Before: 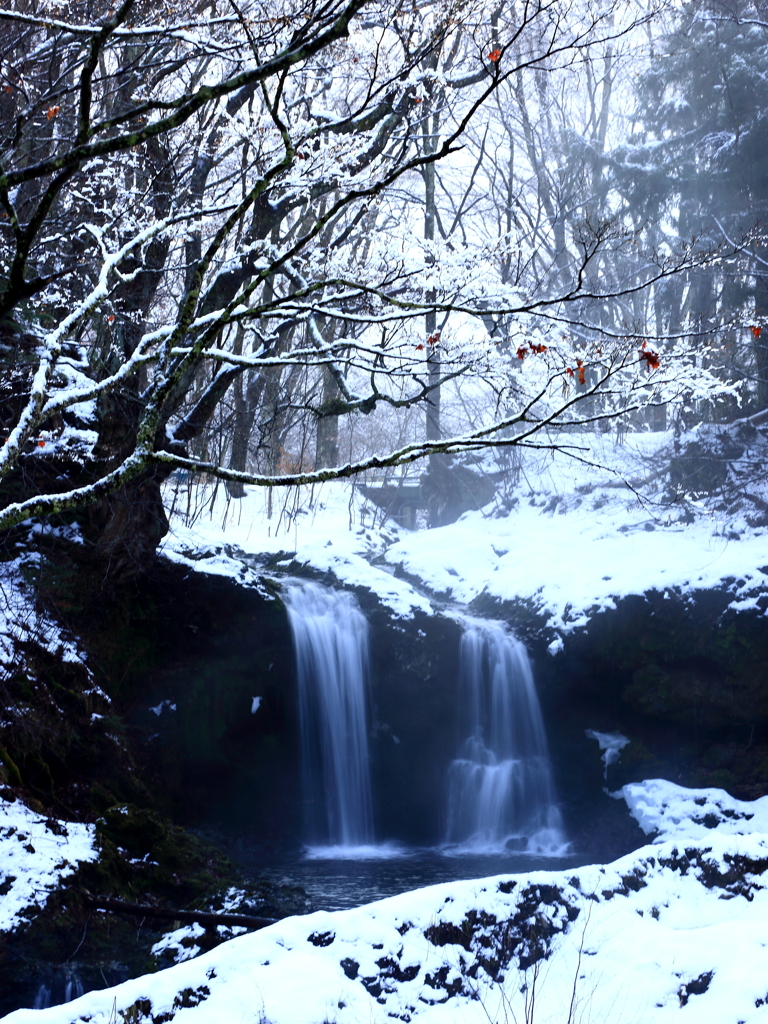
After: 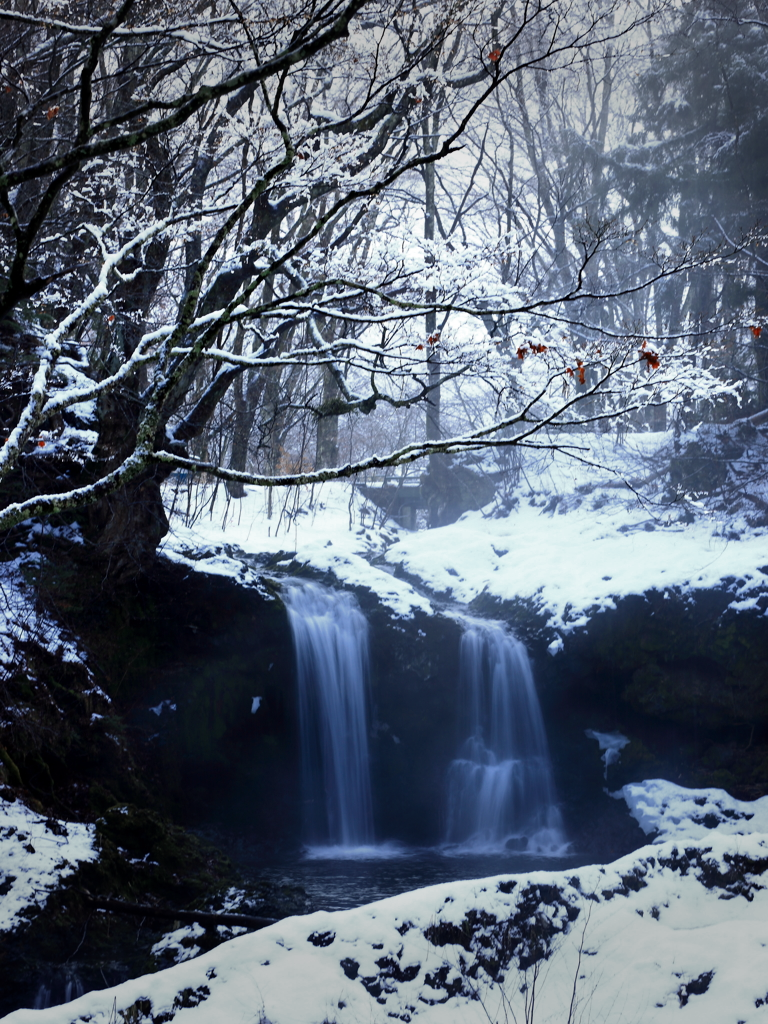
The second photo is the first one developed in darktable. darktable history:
vignetting: fall-off start 79.31%, brightness -0.432, saturation -0.201, width/height ratio 1.327, unbound false
color zones: curves: ch0 [(0, 0.5) (0.125, 0.4) (0.25, 0.5) (0.375, 0.4) (0.5, 0.4) (0.625, 0.35) (0.75, 0.35) (0.875, 0.5)]; ch1 [(0, 0.35) (0.125, 0.45) (0.25, 0.35) (0.375, 0.35) (0.5, 0.35) (0.625, 0.35) (0.75, 0.45) (0.875, 0.35)]; ch2 [(0, 0.6) (0.125, 0.5) (0.25, 0.5) (0.375, 0.6) (0.5, 0.6) (0.625, 0.5) (0.75, 0.5) (0.875, 0.5)]
